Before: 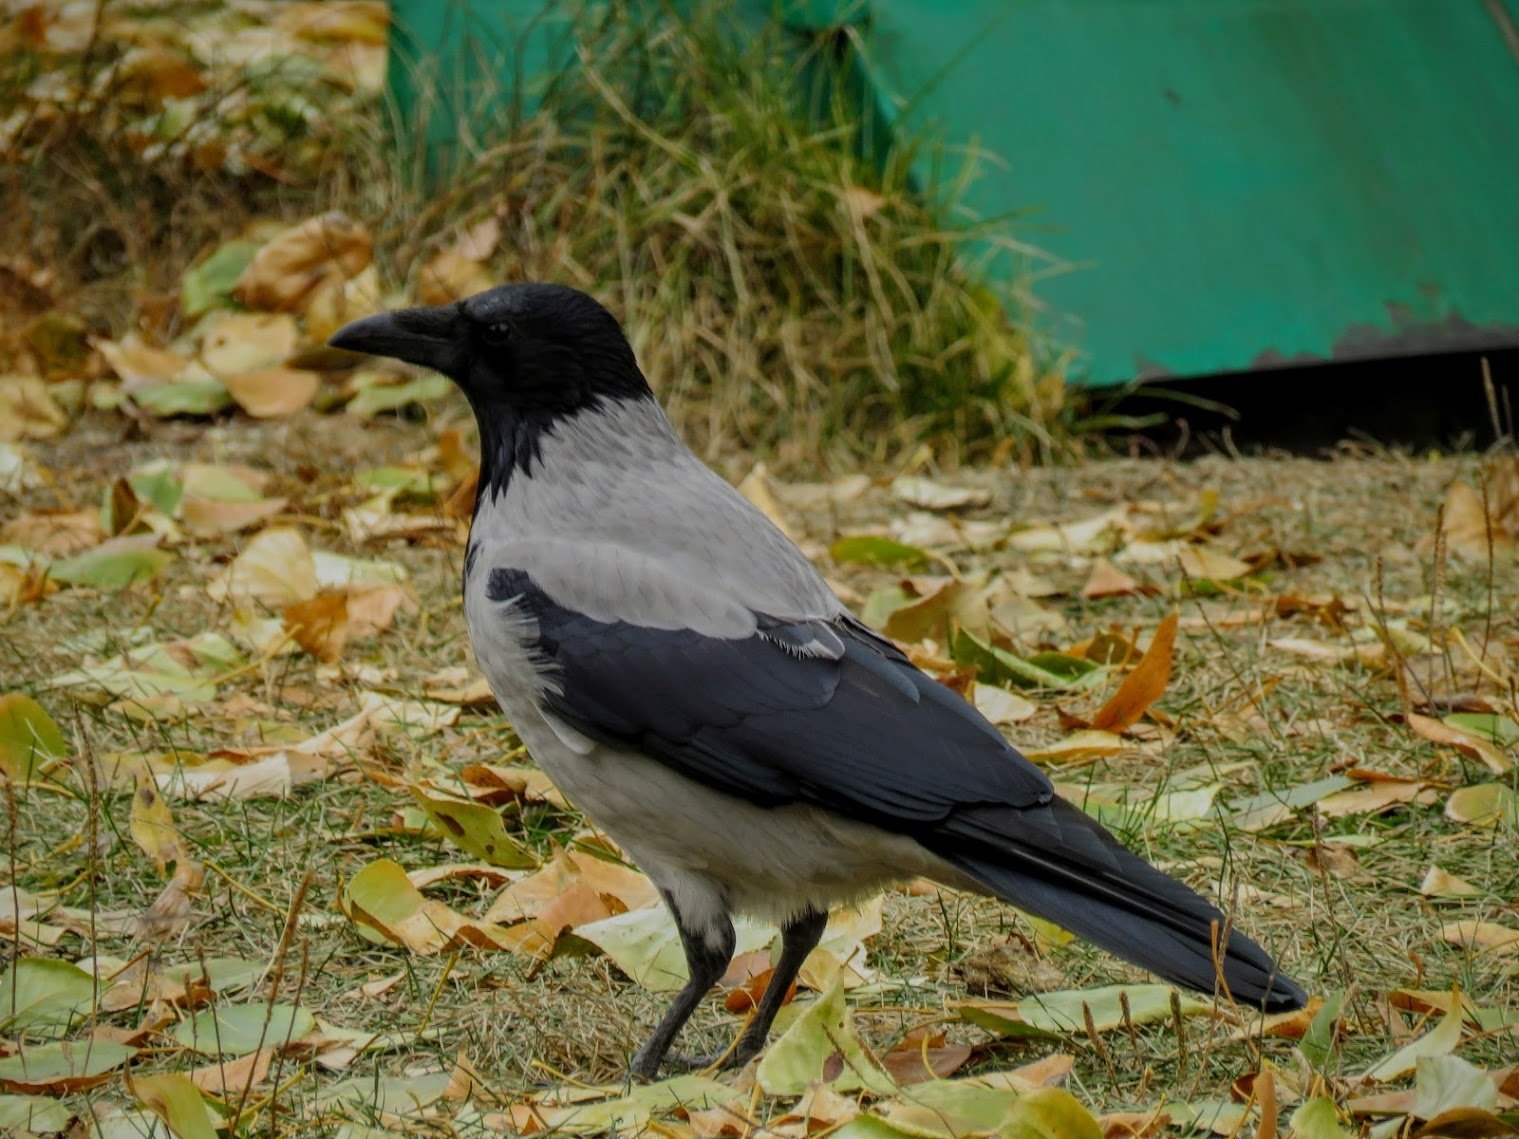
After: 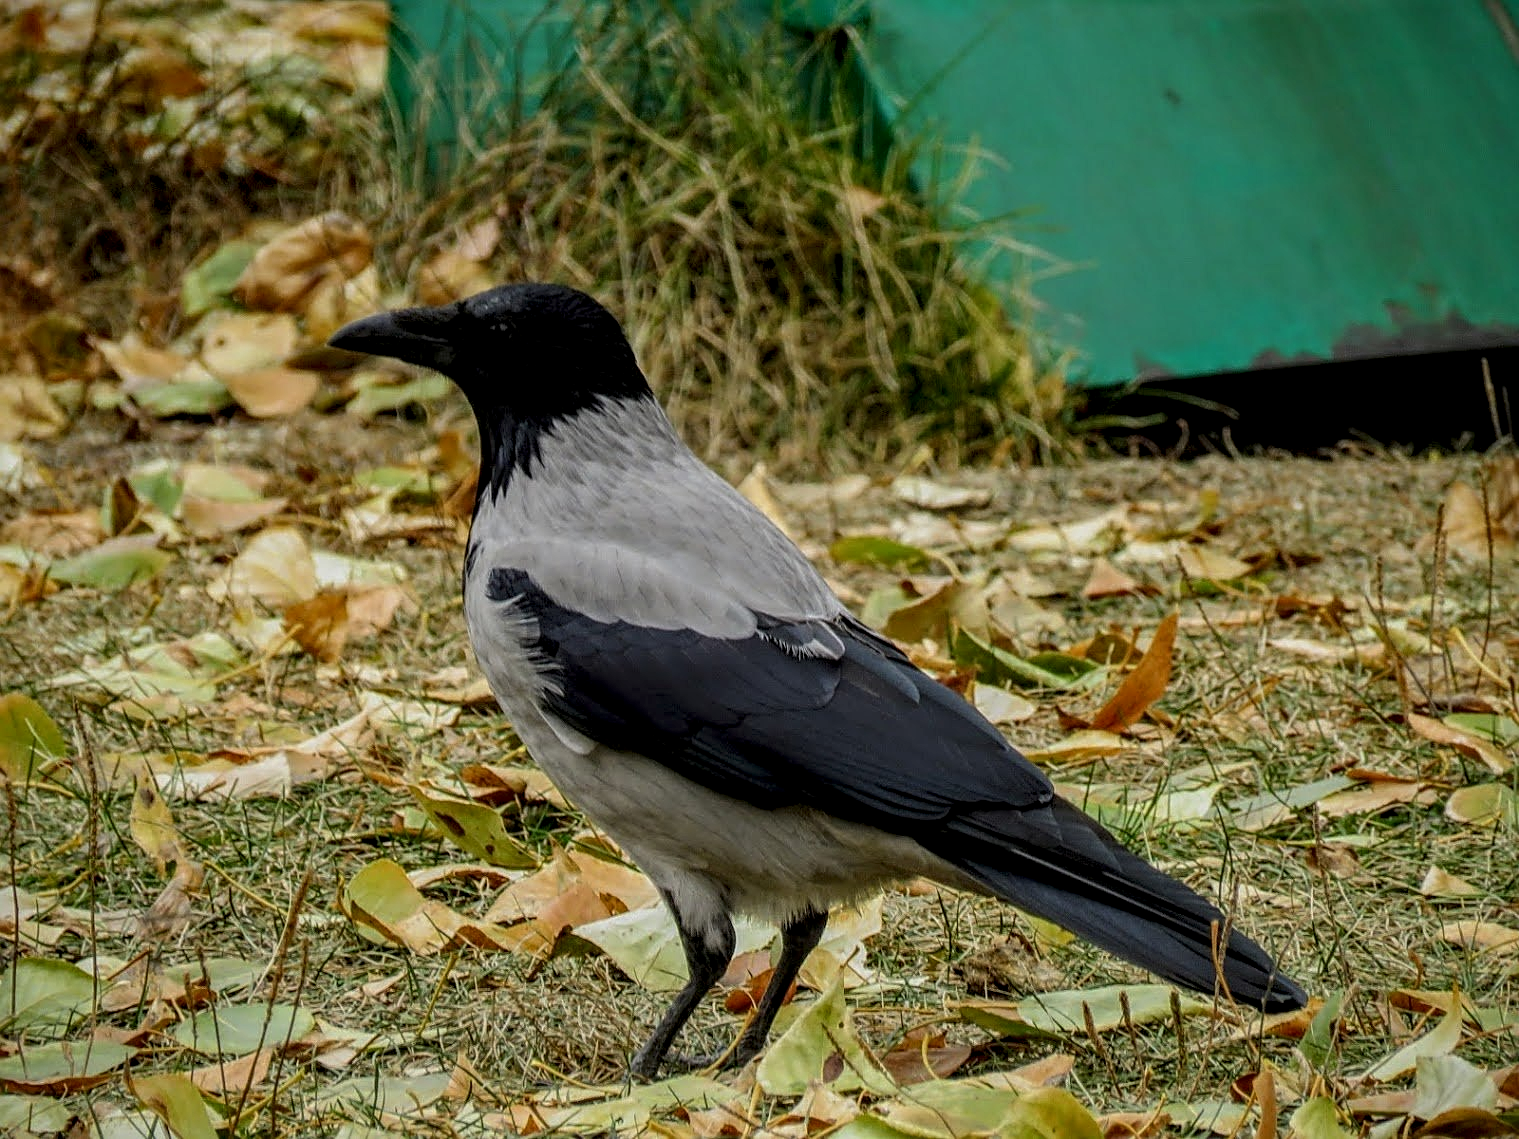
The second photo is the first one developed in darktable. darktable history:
sharpen: on, module defaults
local contrast: detail 144%
